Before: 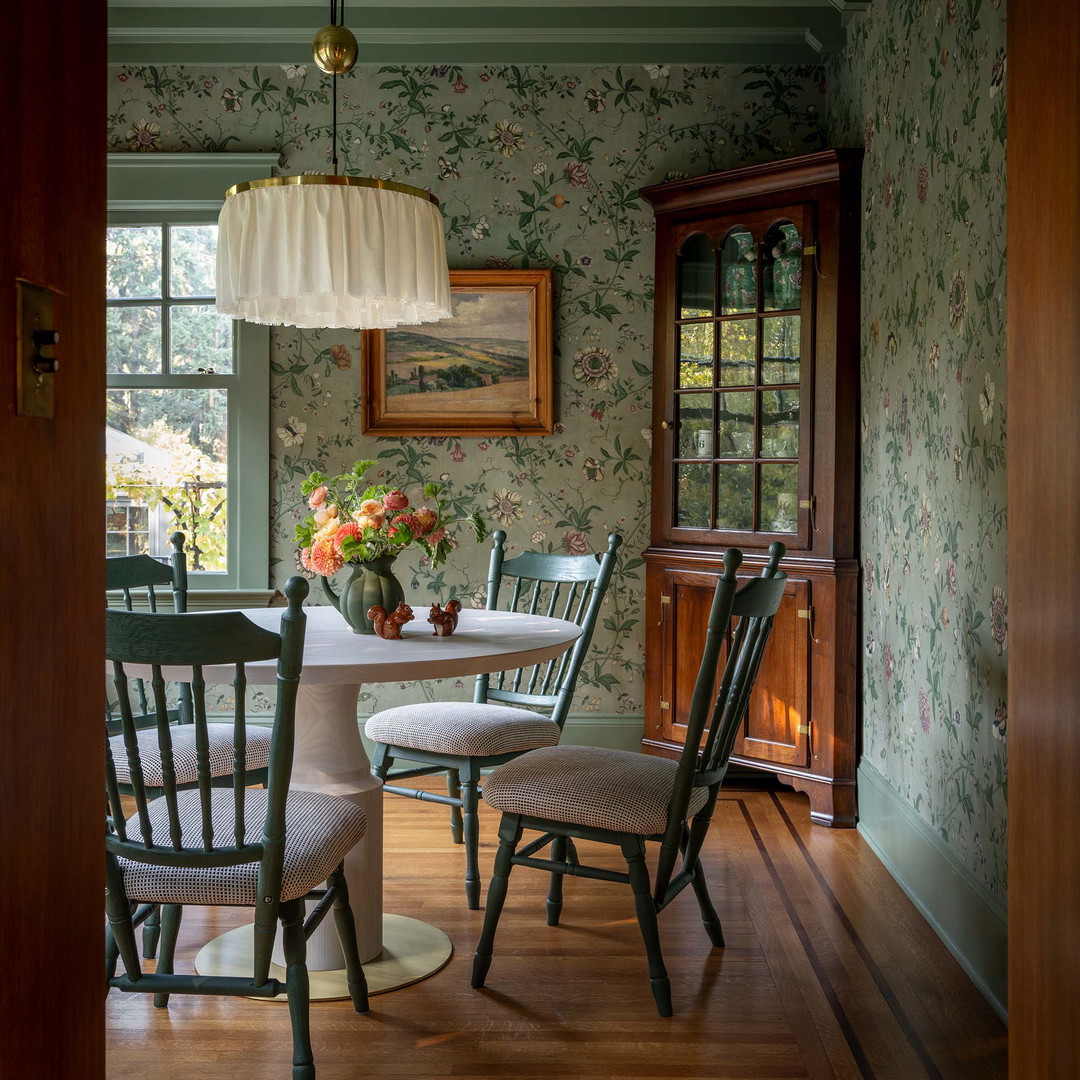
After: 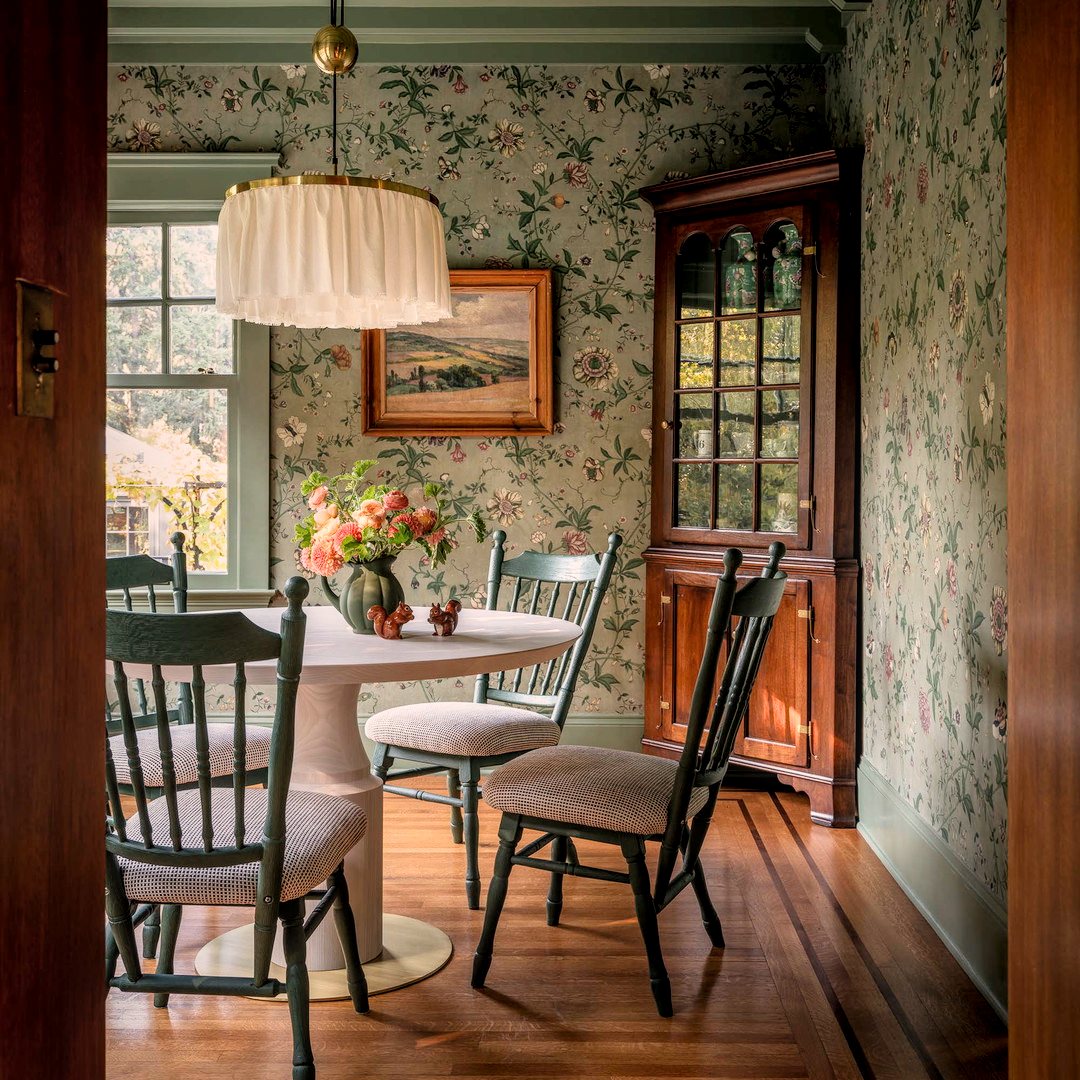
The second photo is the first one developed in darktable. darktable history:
exposure: exposure 0.564 EV
filmic rgb: white relative exposure 3.8 EV, hardness 4.35
local contrast: on, module defaults
white balance: red 1.127, blue 0.943
